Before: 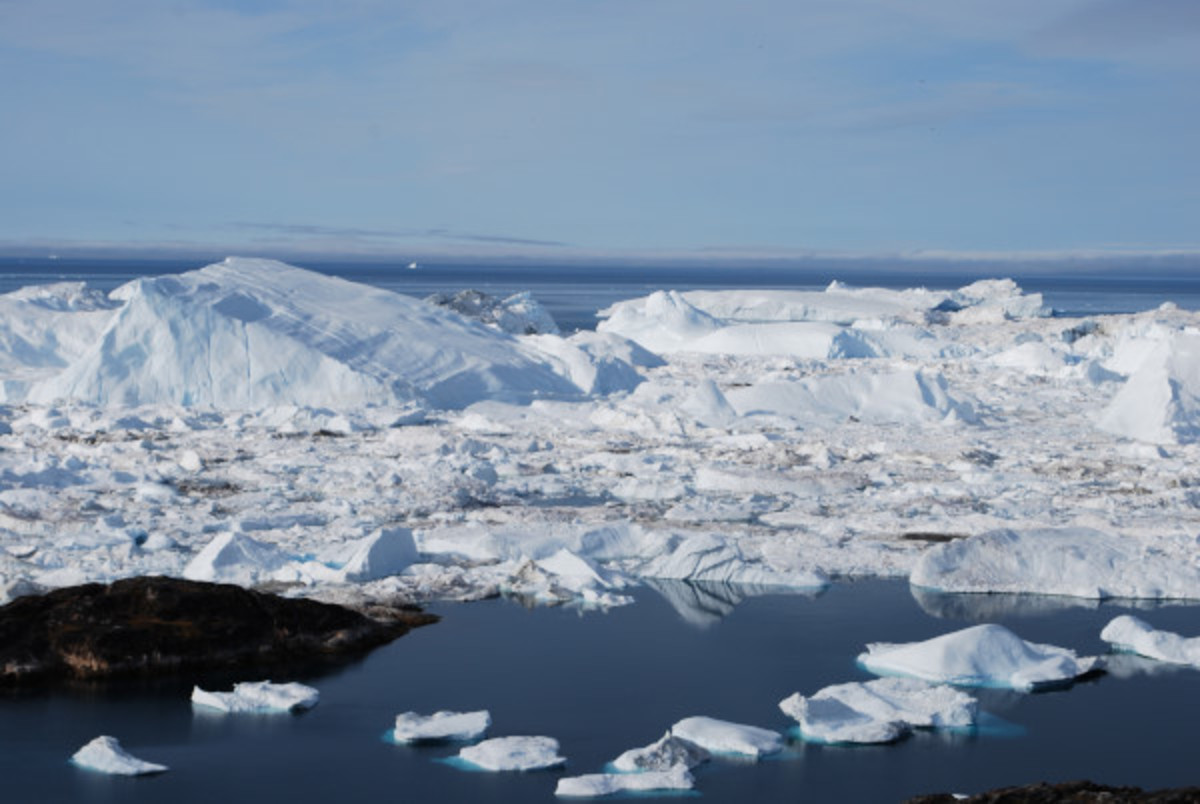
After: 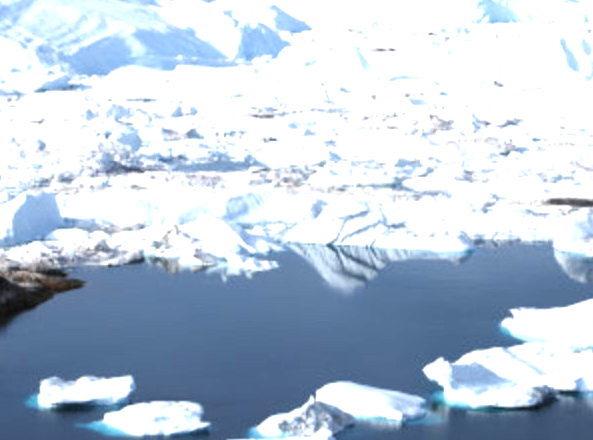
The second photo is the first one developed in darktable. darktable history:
crop: left 29.701%, top 41.707%, right 20.836%, bottom 3.492%
contrast brightness saturation: saturation -0.031
exposure: black level correction 0, exposure 1.471 EV, compensate highlight preservation false
